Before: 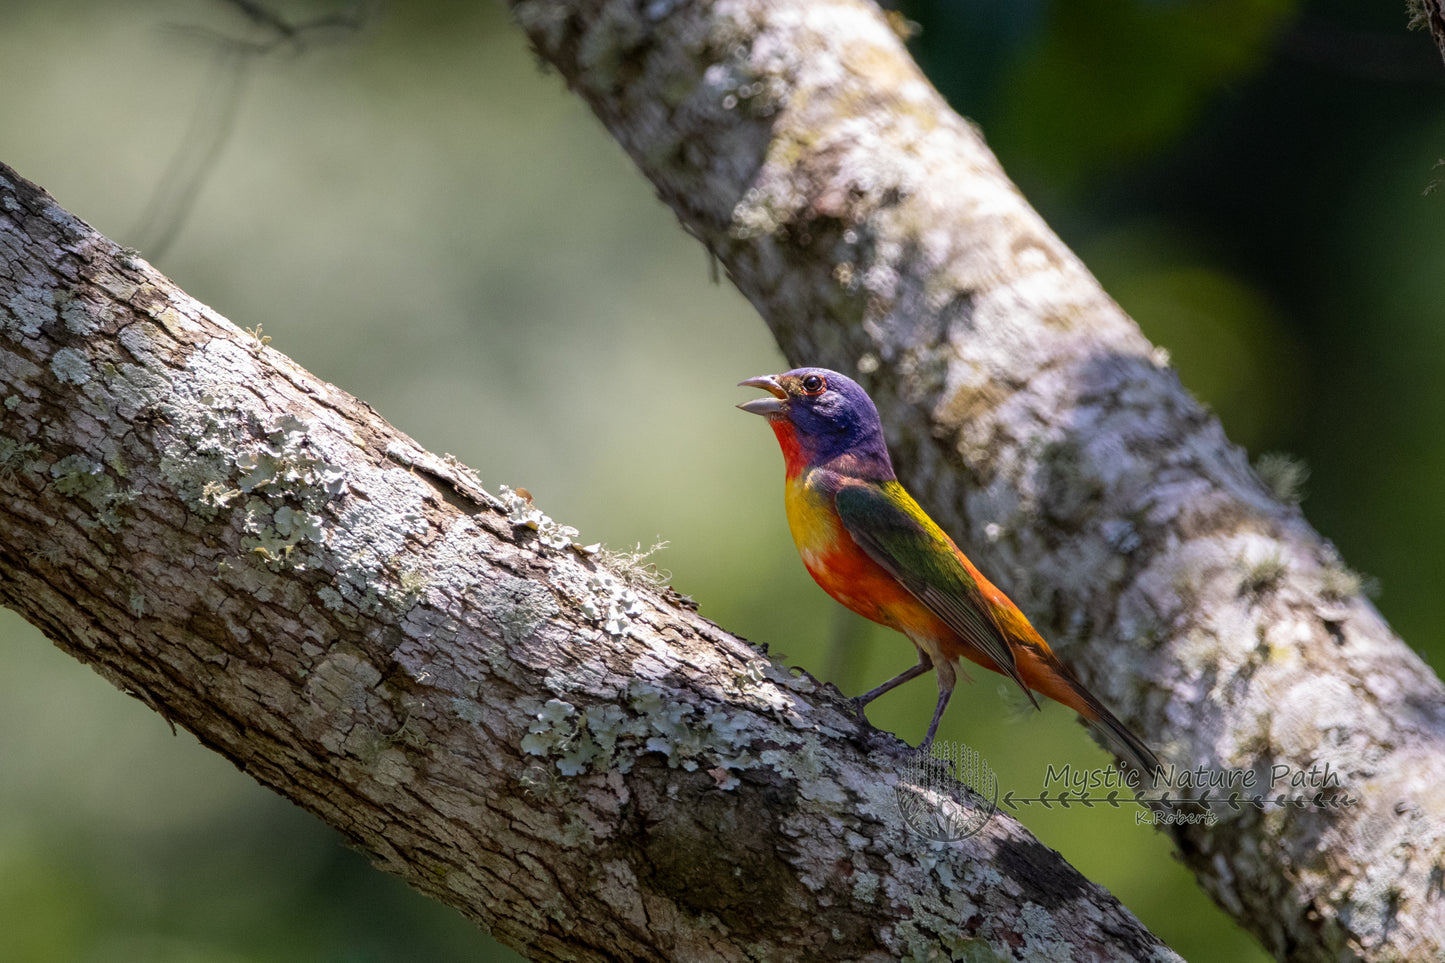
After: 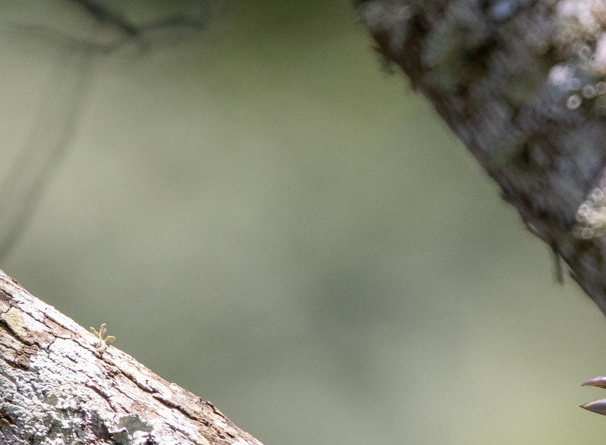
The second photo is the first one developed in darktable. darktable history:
crop and rotate: left 10.817%, top 0.062%, right 47.194%, bottom 53.626%
